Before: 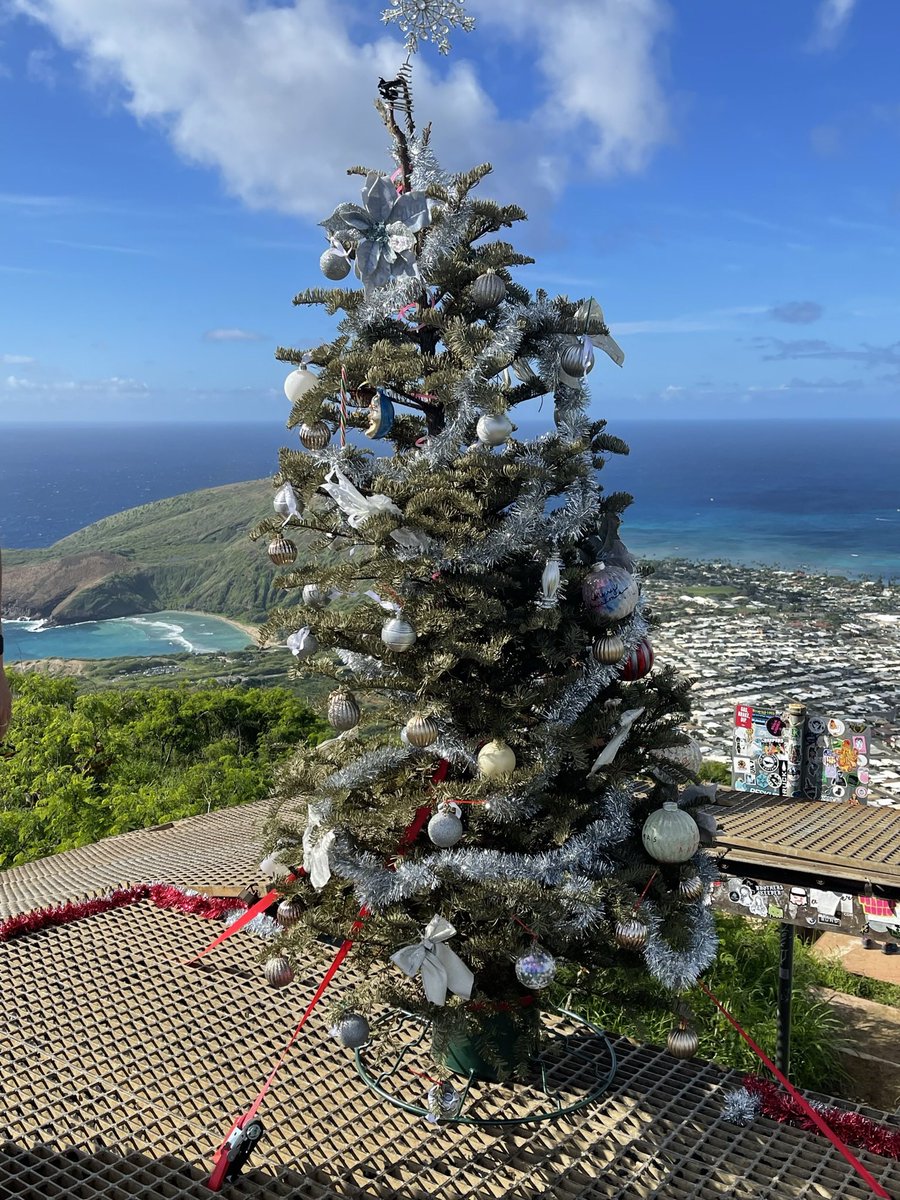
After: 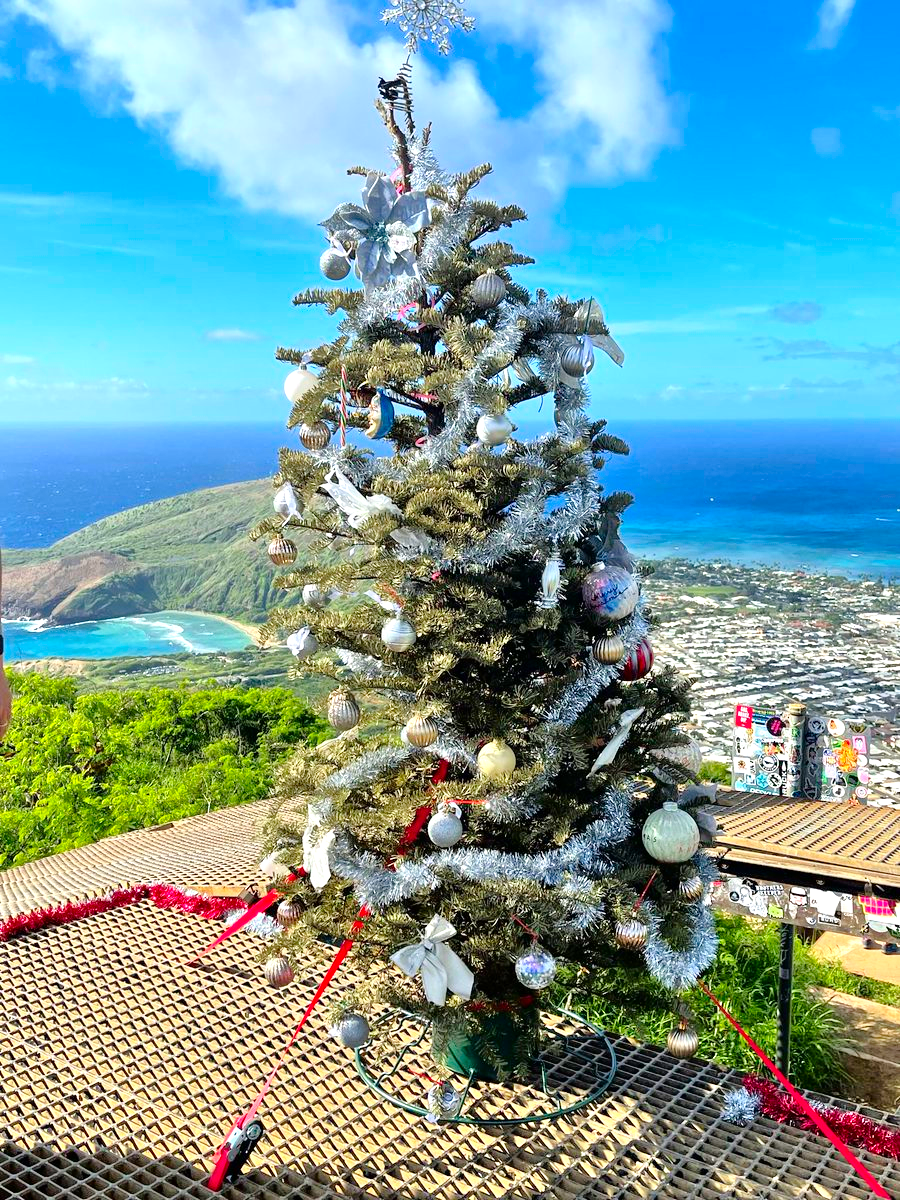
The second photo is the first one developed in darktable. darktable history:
contrast brightness saturation: contrast 0.181, saturation 0.305
exposure: exposure 0.604 EV, compensate highlight preservation false
tone equalizer: -7 EV 0.151 EV, -6 EV 0.606 EV, -5 EV 1.13 EV, -4 EV 1.37 EV, -3 EV 1.13 EV, -2 EV 0.6 EV, -1 EV 0.165 EV, mask exposure compensation -0.485 EV
